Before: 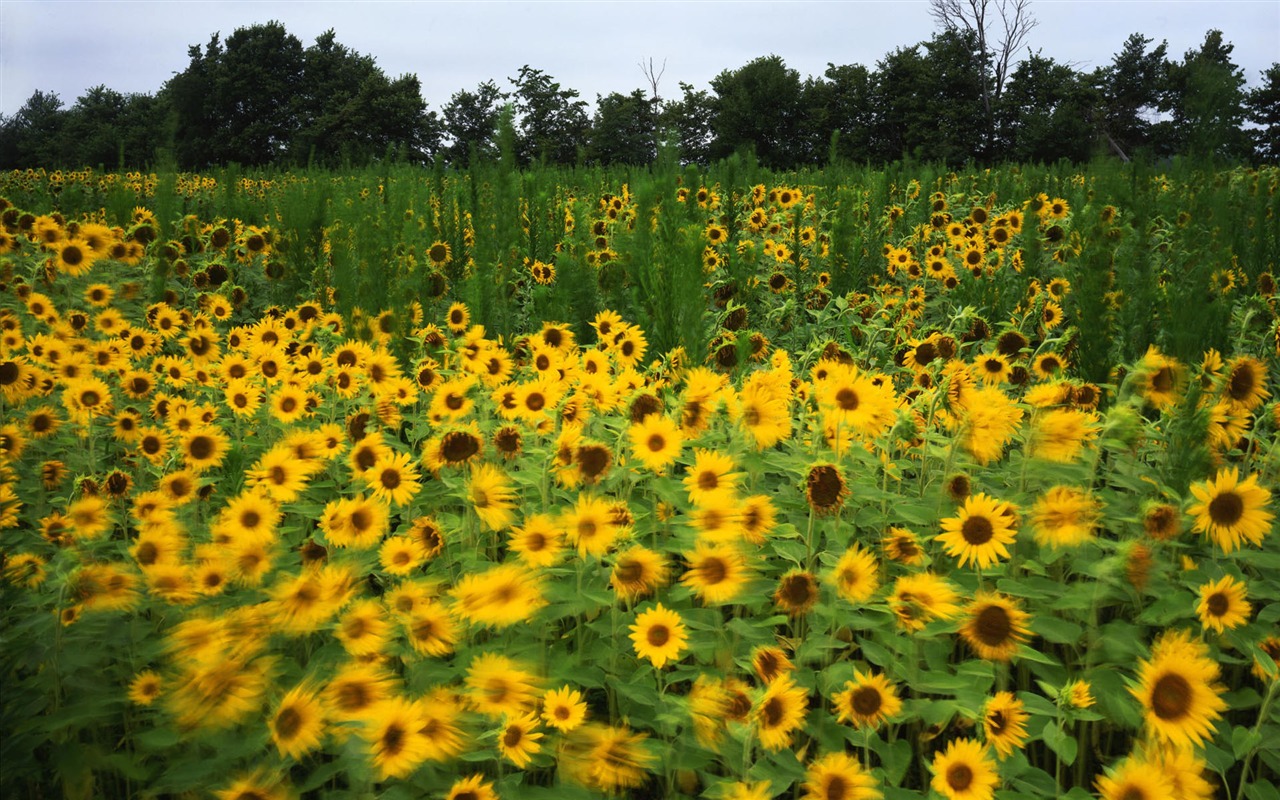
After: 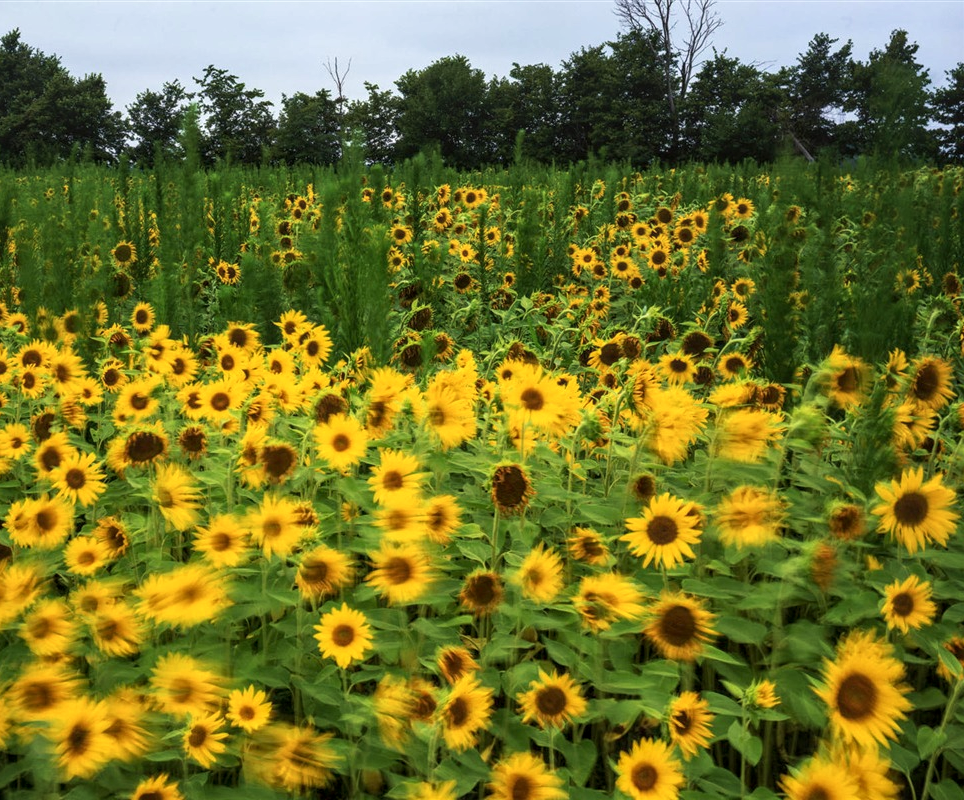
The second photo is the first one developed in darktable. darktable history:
crop and rotate: left 24.636%
shadows and highlights: shadows 11.64, white point adjustment 1.26, highlights -0.339, soften with gaussian
velvia: on, module defaults
local contrast: on, module defaults
